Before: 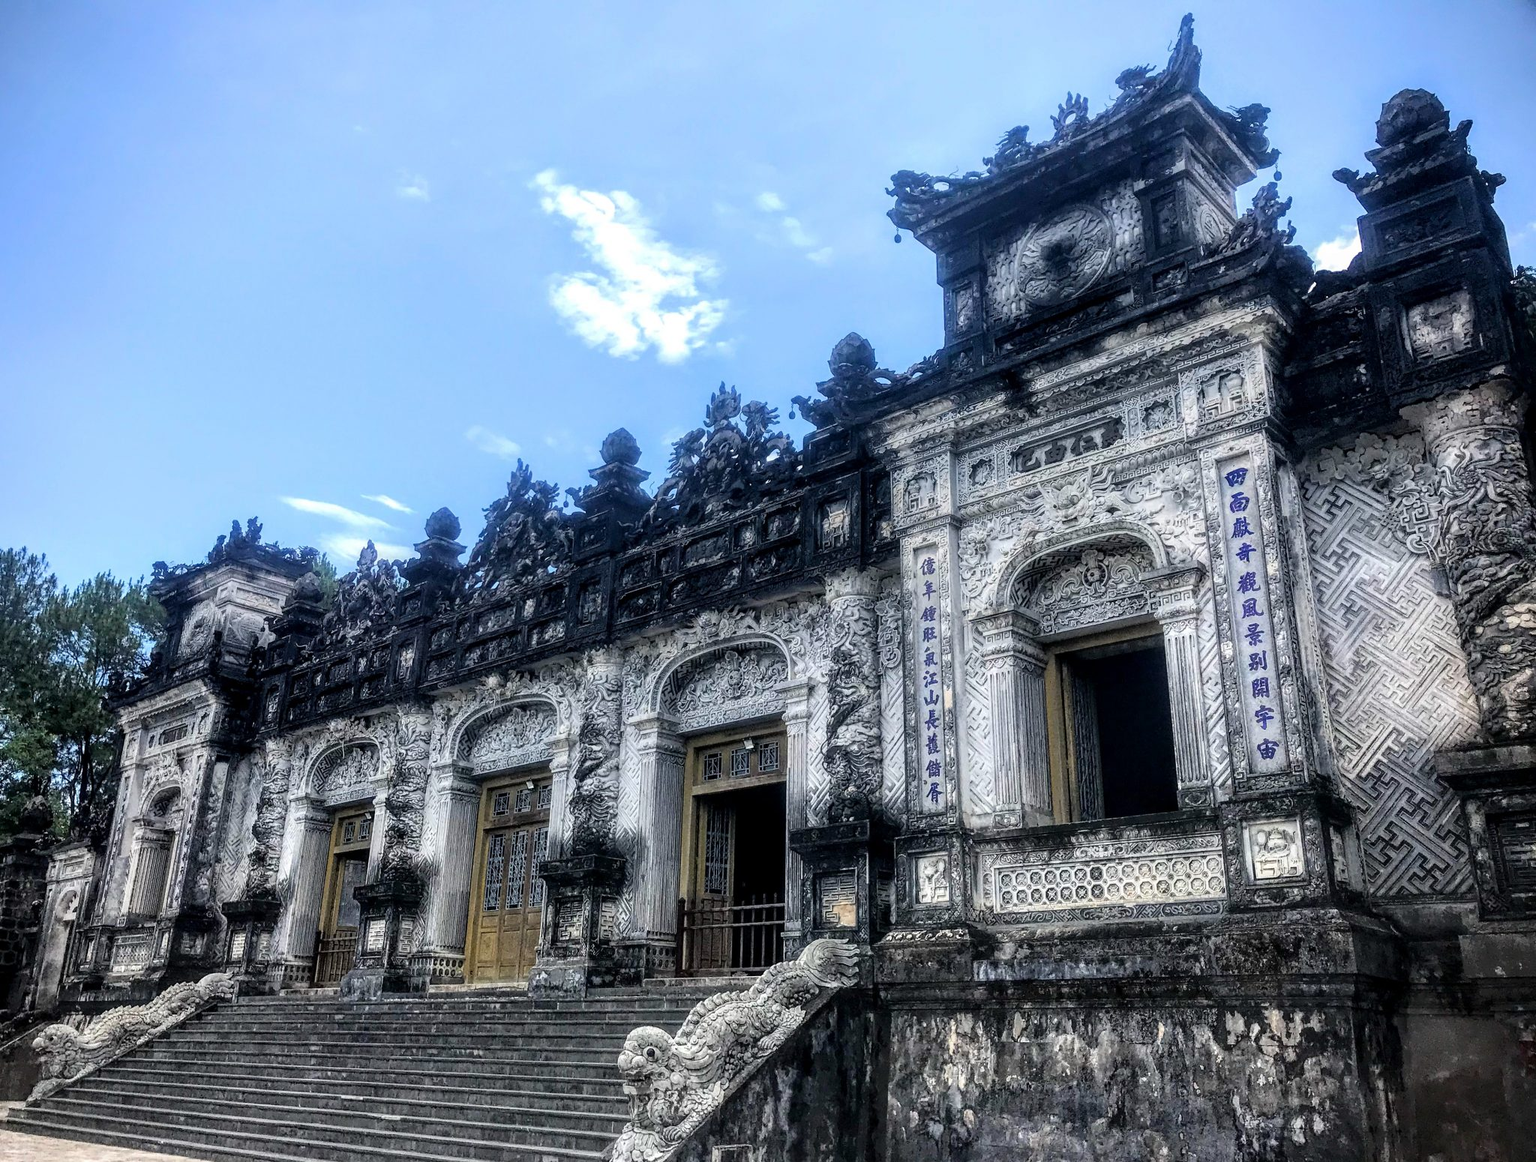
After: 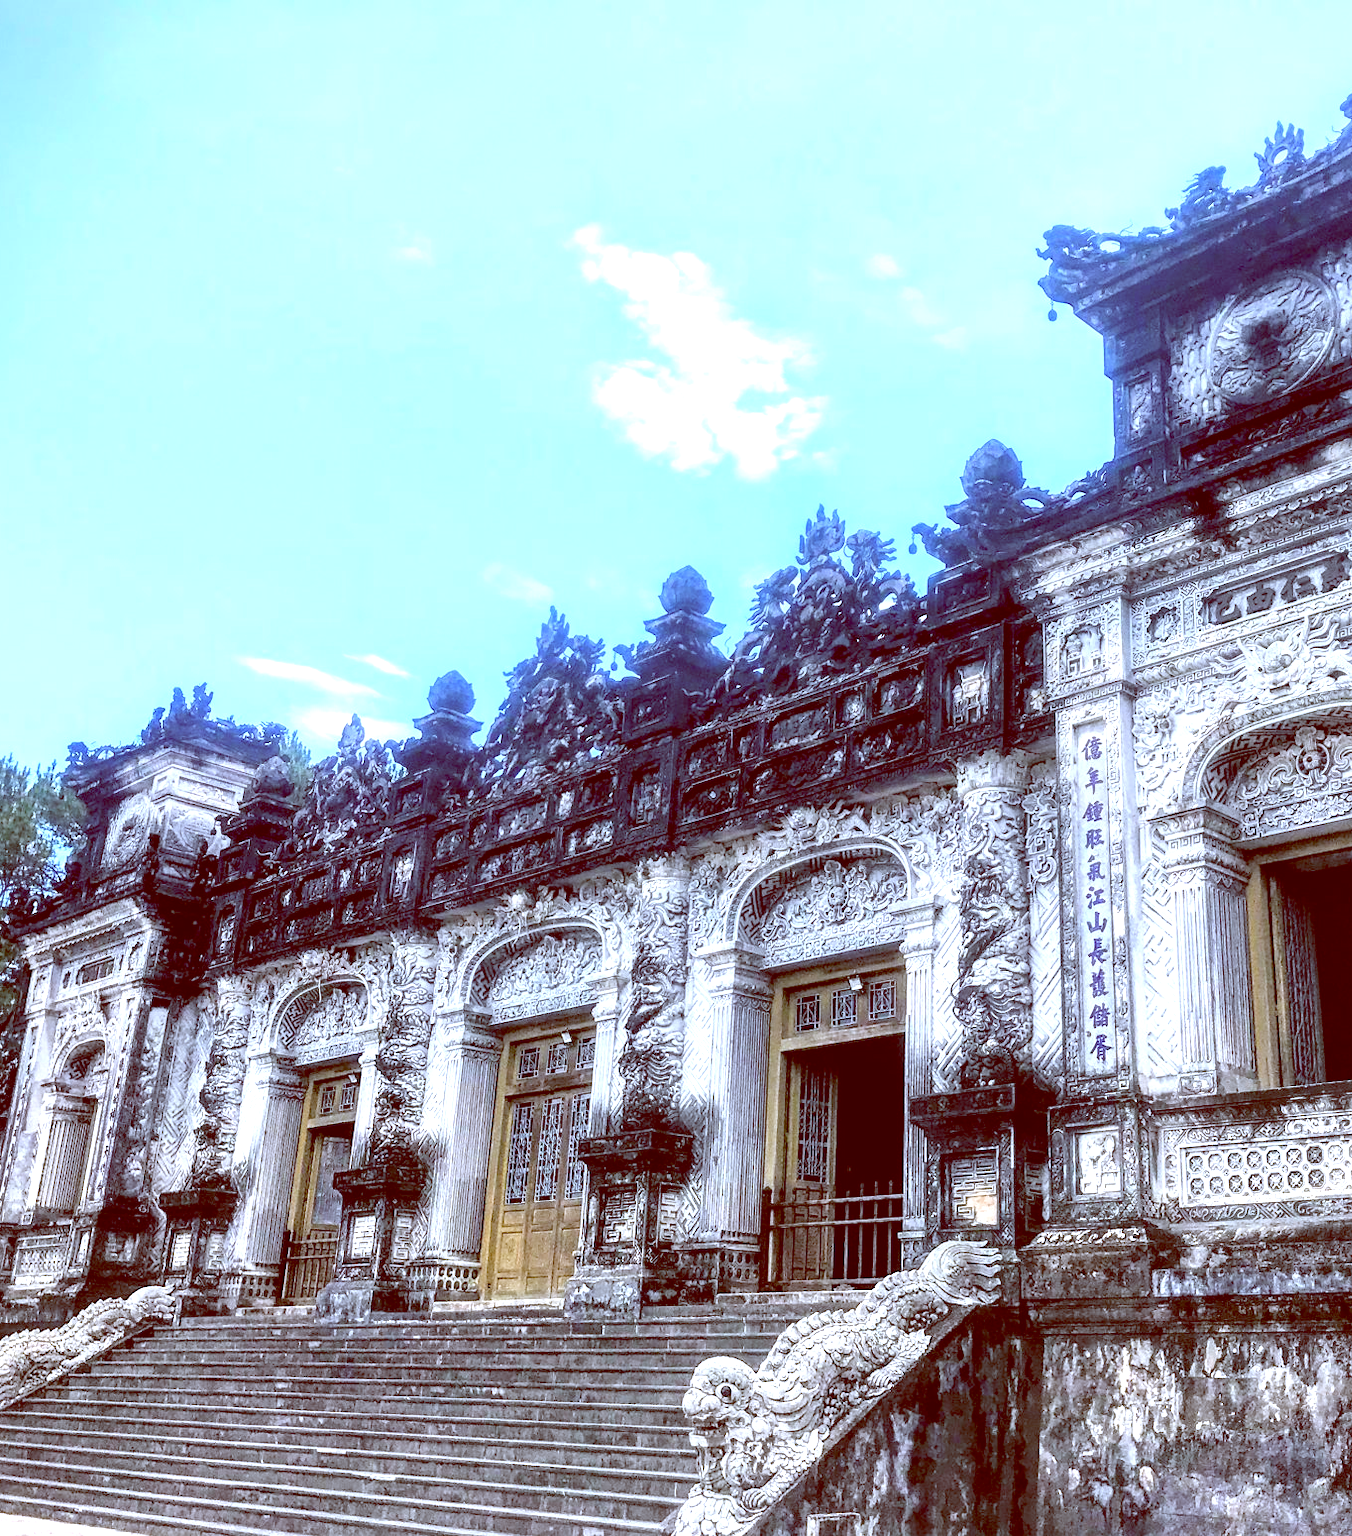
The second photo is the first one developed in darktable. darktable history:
exposure: black level correction 0, exposure 1 EV, compensate exposure bias true, compensate highlight preservation false
color balance: lift [1, 1.011, 0.999, 0.989], gamma [1.109, 1.045, 1.039, 0.955], gain [0.917, 0.936, 0.952, 1.064], contrast 2.32%, contrast fulcrum 19%, output saturation 101%
levels: levels [0, 0.478, 1]
crop and rotate: left 6.617%, right 26.717%
color calibration: illuminant as shot in camera, x 0.358, y 0.373, temperature 4628.91 K
